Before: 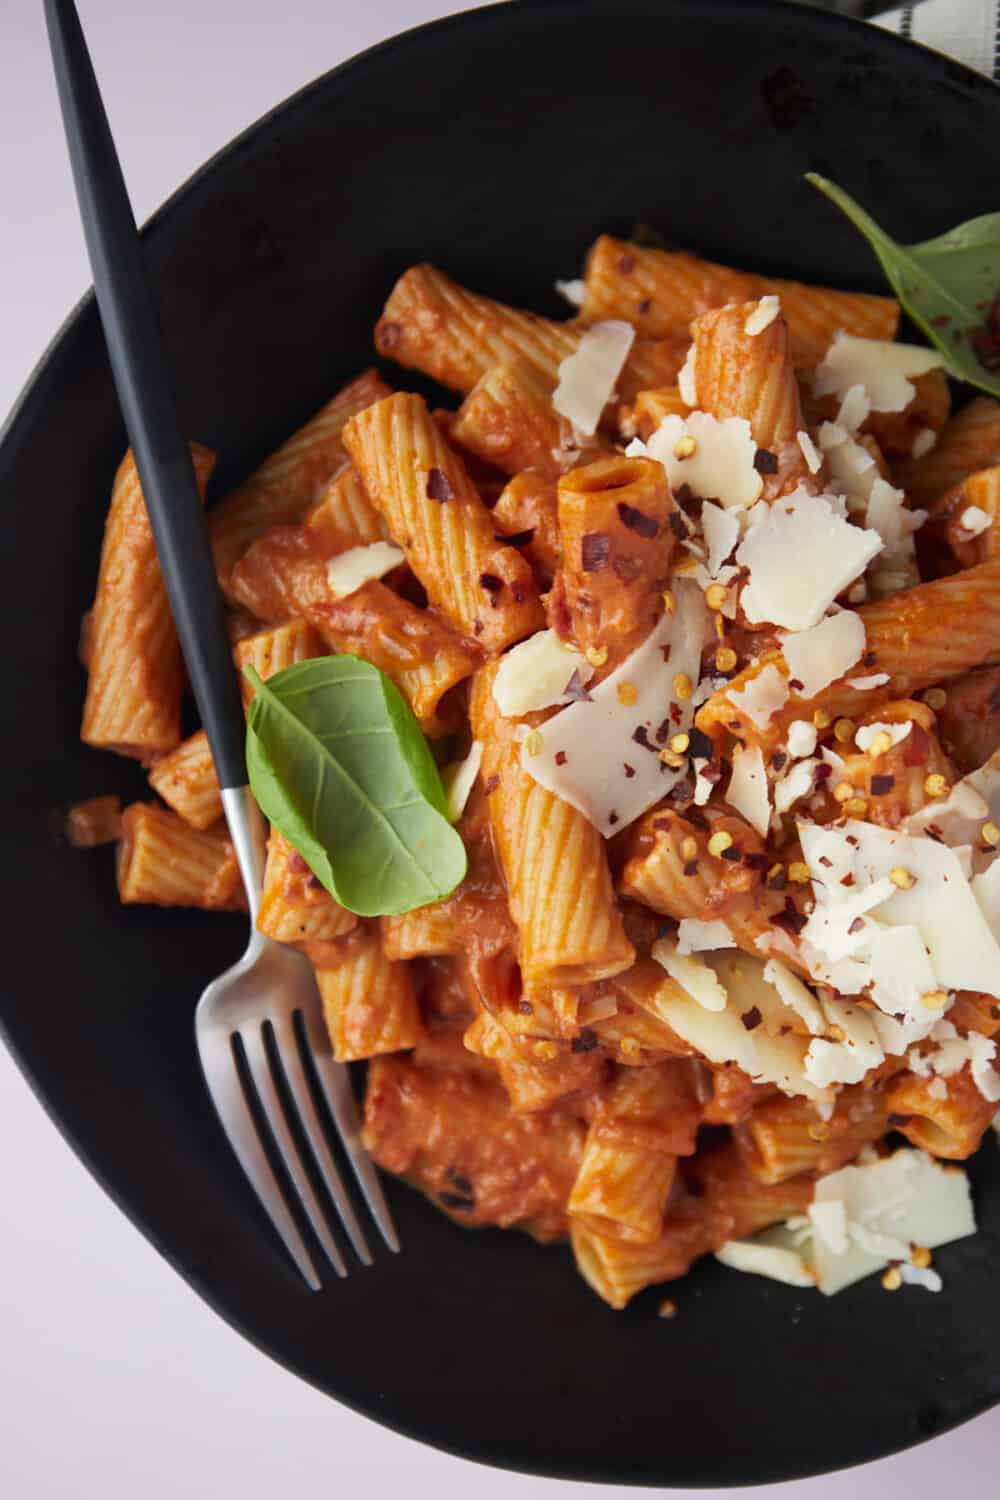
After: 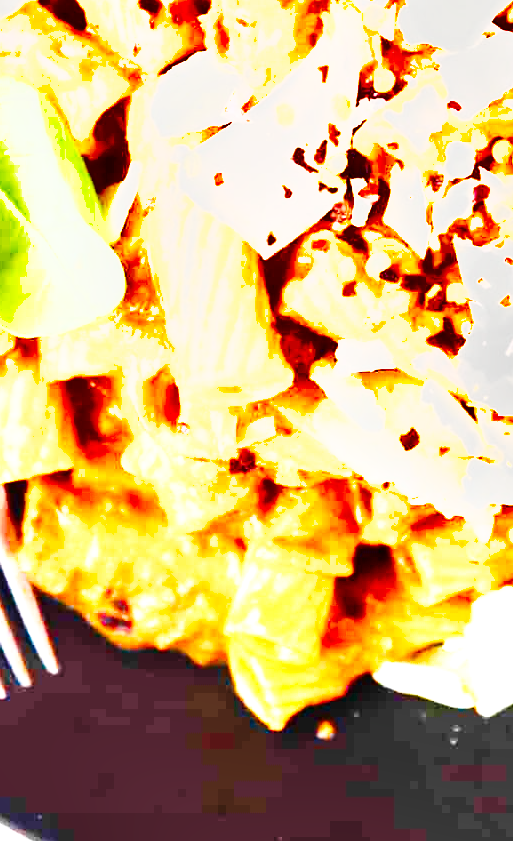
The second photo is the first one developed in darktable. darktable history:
base curve: curves: ch0 [(0, 0) (0.028, 0.03) (0.121, 0.232) (0.46, 0.748) (0.859, 0.968) (1, 1)], preserve colors none
exposure: black level correction 0, exposure 1.743 EV, compensate highlight preservation false
shadows and highlights: soften with gaussian
color balance rgb: perceptual saturation grading › global saturation 20%, perceptual saturation grading › highlights -13.969%, perceptual saturation grading › shadows 49.395%, perceptual brilliance grading › global brilliance 30.607%, perceptual brilliance grading › highlights 11.85%, perceptual brilliance grading › mid-tones 23.419%, global vibrance 20%
crop: left 34.268%, top 38.616%, right 13.889%, bottom 5.302%
